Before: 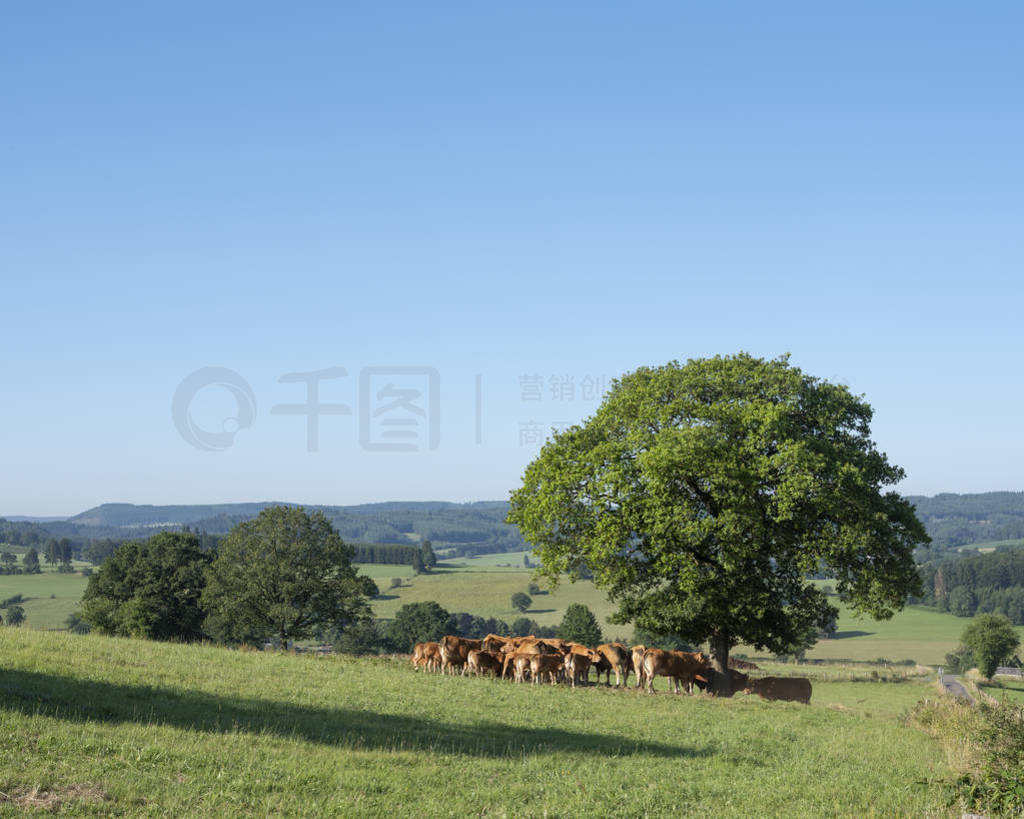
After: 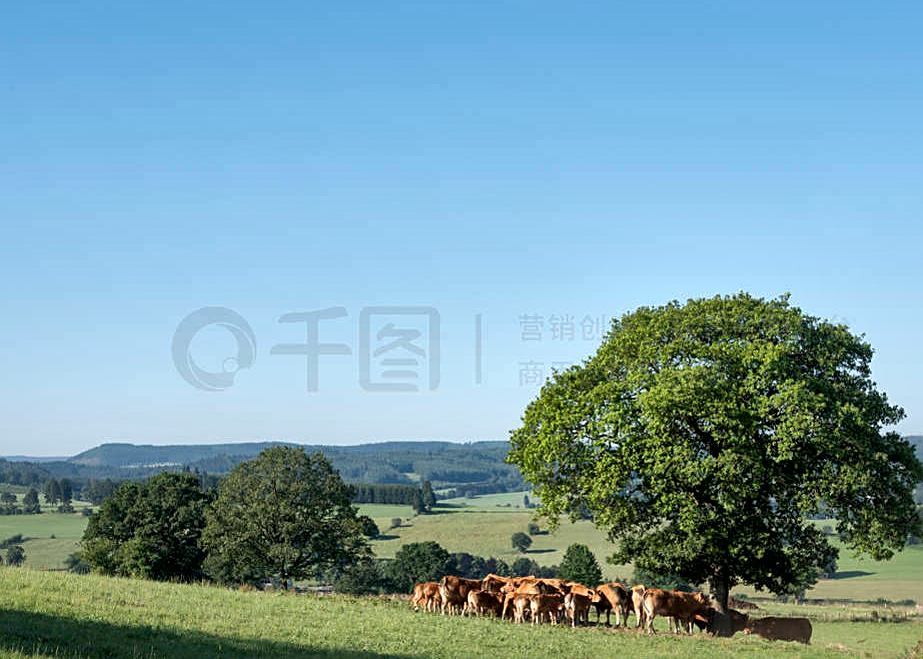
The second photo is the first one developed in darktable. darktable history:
sharpen: on, module defaults
crop: top 7.399%, right 9.809%, bottom 12.028%
local contrast: mode bilateral grid, contrast 20, coarseness 50, detail 179%, midtone range 0.2
